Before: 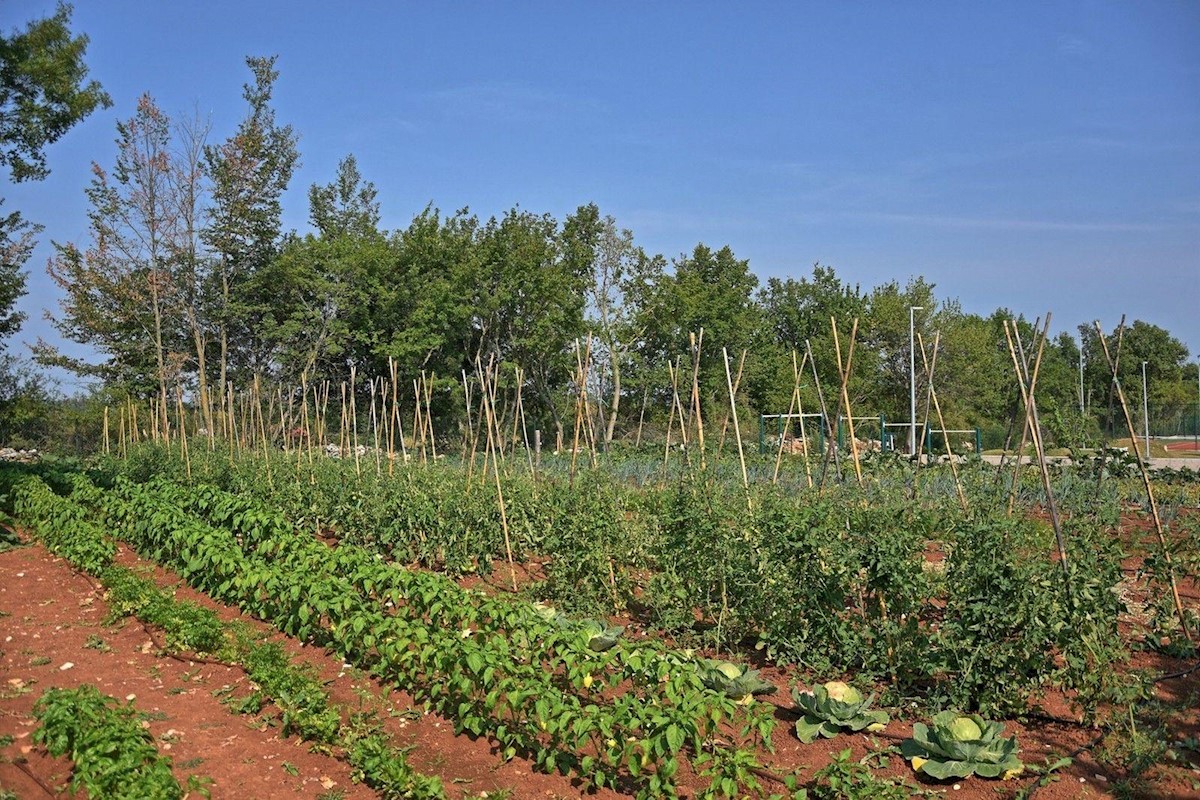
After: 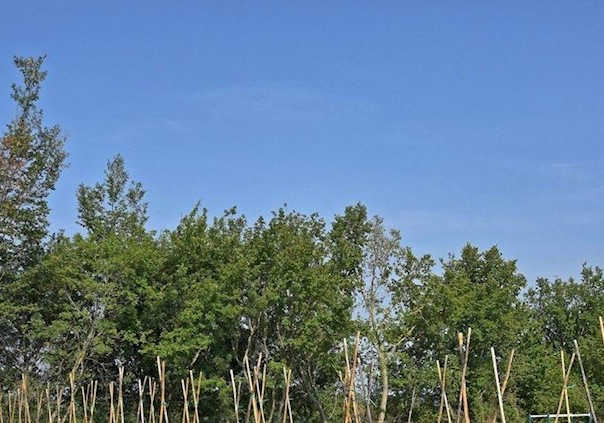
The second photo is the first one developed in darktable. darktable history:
crop: left 19.413%, right 30.236%, bottom 47.02%
